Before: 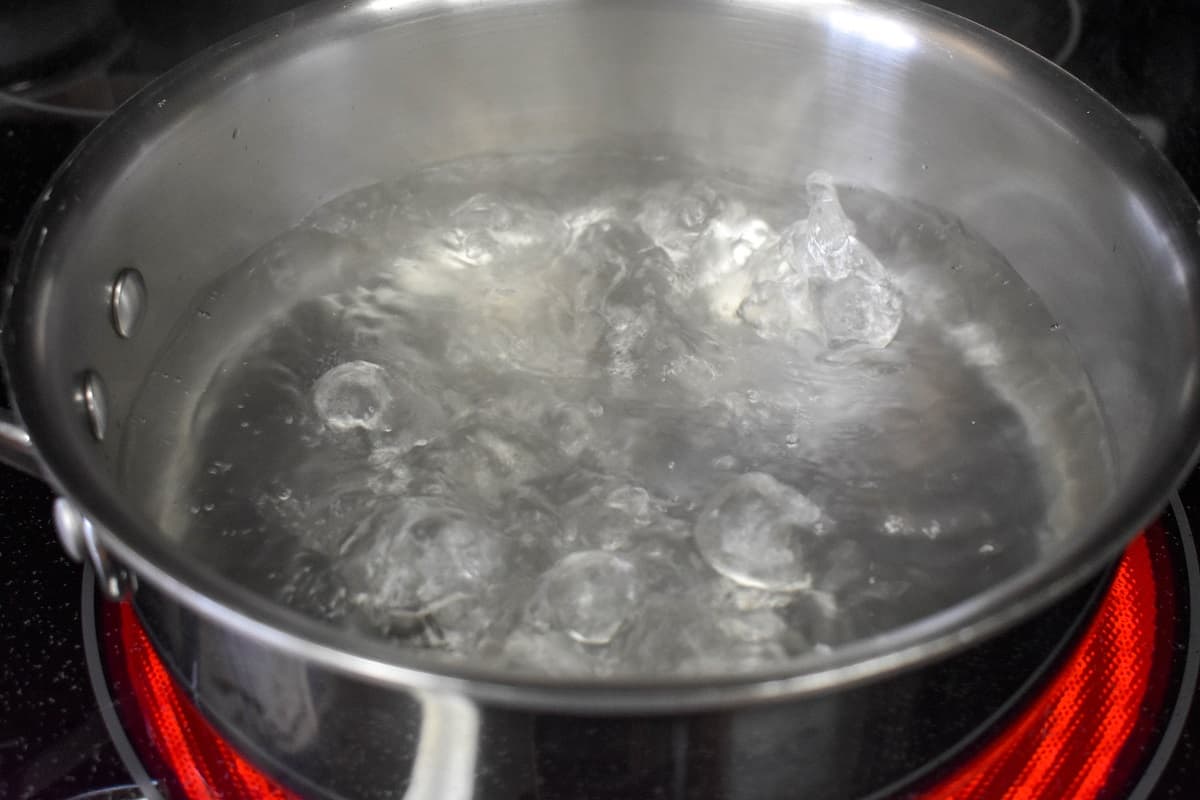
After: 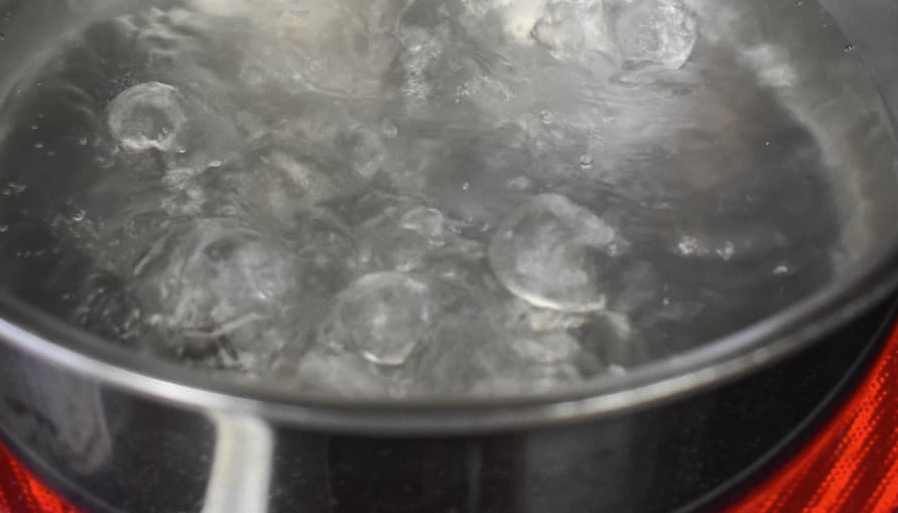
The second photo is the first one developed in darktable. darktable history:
crop and rotate: left 17.245%, top 34.937%, right 7.858%, bottom 0.884%
contrast brightness saturation: contrast -0.076, brightness -0.042, saturation -0.105
